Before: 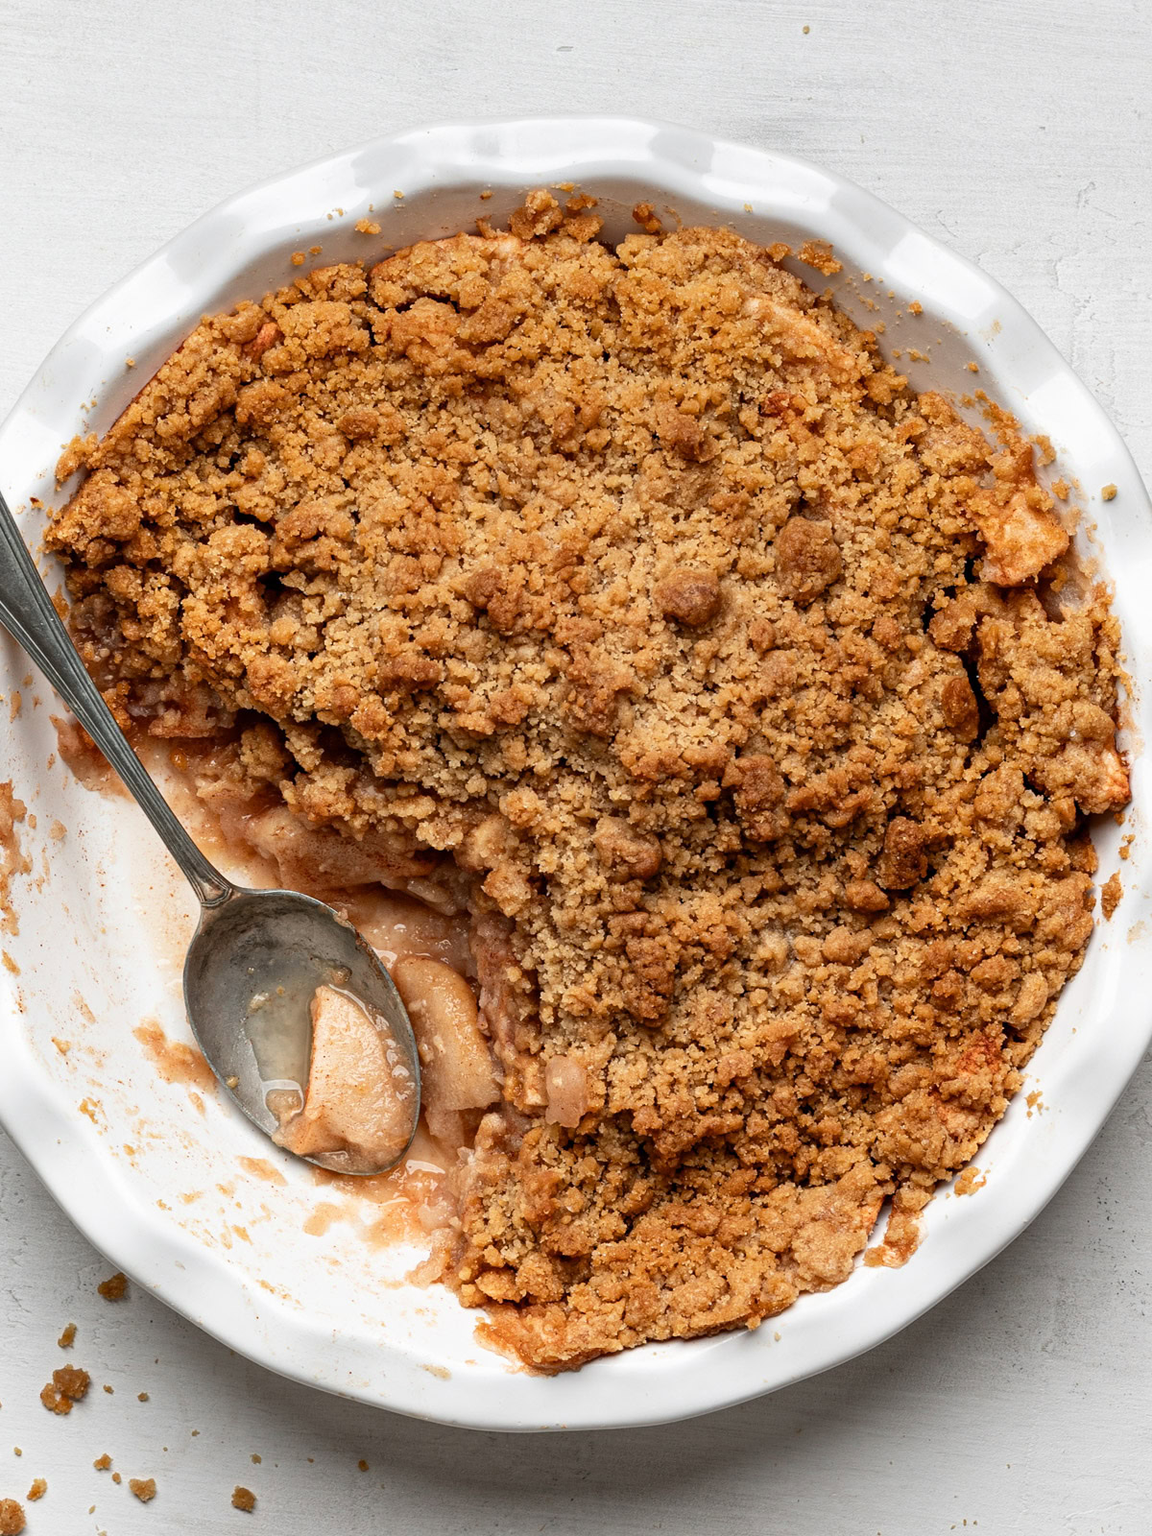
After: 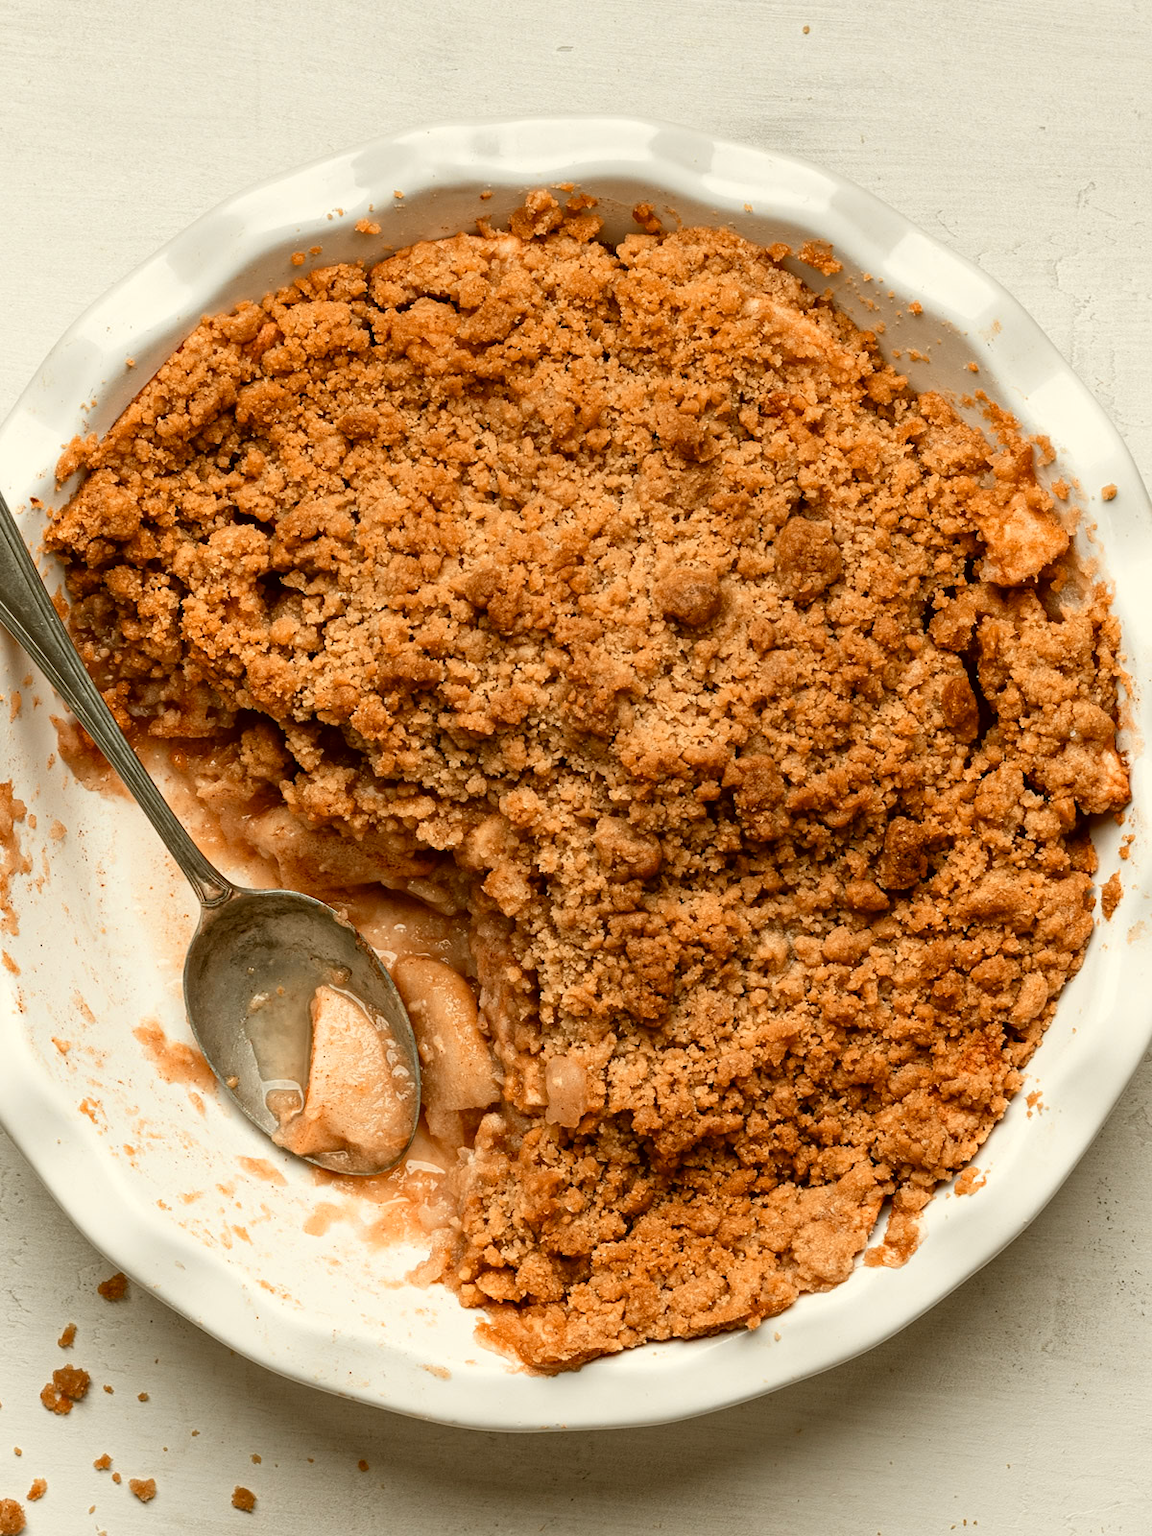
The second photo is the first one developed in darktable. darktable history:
color correction: highlights a* -1.56, highlights b* 10.37, shadows a* 0.223, shadows b* 19.33
color zones: curves: ch2 [(0, 0.5) (0.143, 0.5) (0.286, 0.416) (0.429, 0.5) (0.571, 0.5) (0.714, 0.5) (0.857, 0.5) (1, 0.5)]
